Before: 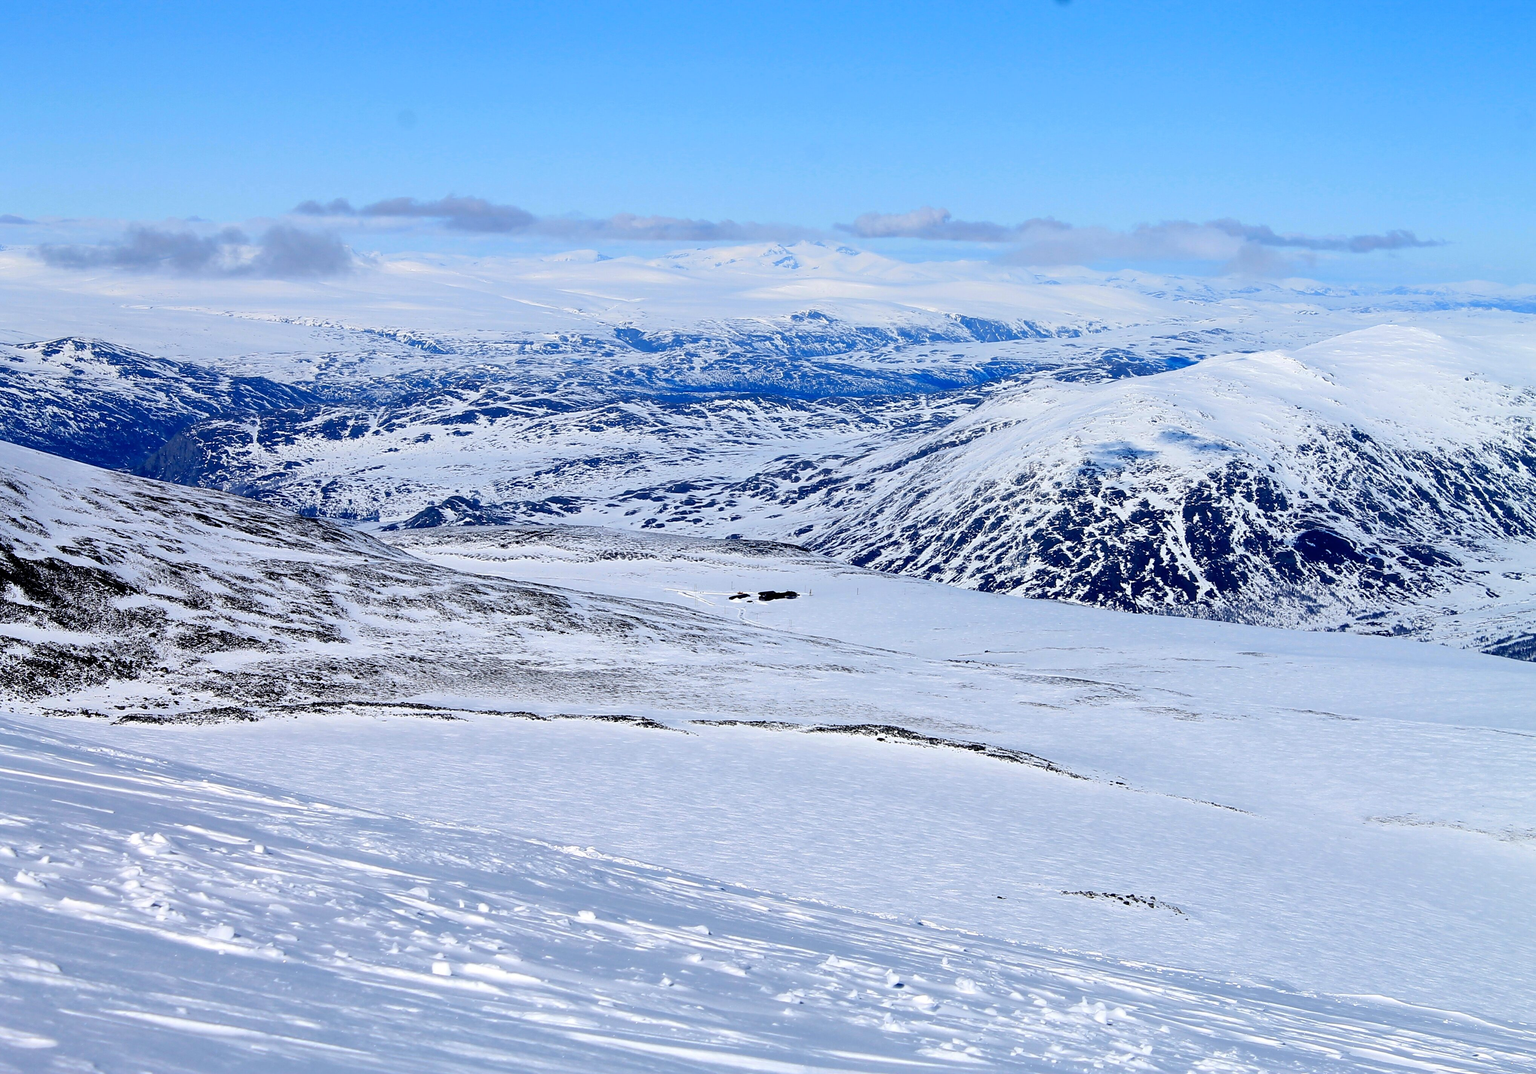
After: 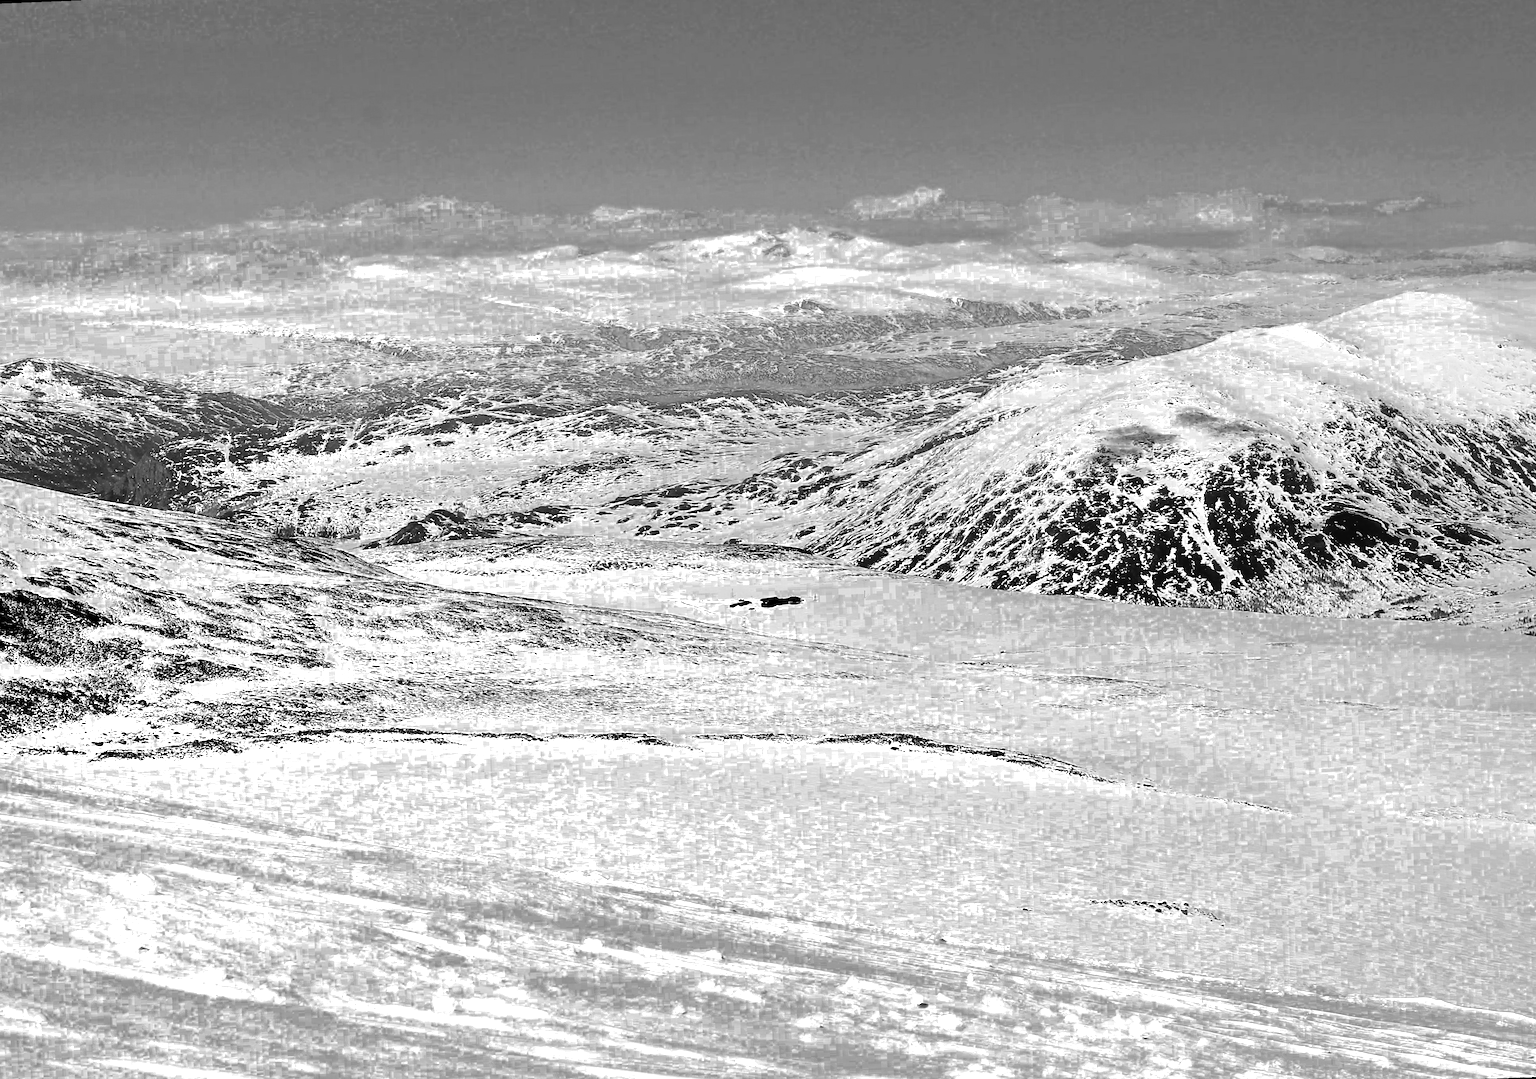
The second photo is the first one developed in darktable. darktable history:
tone equalizer: -8 EV -0.75 EV, -7 EV -0.7 EV, -6 EV -0.6 EV, -5 EV -0.4 EV, -3 EV 0.4 EV, -2 EV 0.6 EV, -1 EV 0.7 EV, +0 EV 0.75 EV, edges refinement/feathering 500, mask exposure compensation -1.57 EV, preserve details no
color zones: curves: ch0 [(0.002, 0.589) (0.107, 0.484) (0.146, 0.249) (0.217, 0.352) (0.309, 0.525) (0.39, 0.404) (0.455, 0.169) (0.597, 0.055) (0.724, 0.212) (0.775, 0.691) (0.869, 0.571) (1, 0.587)]; ch1 [(0, 0) (0.143, 0) (0.286, 0) (0.429, 0) (0.571, 0) (0.714, 0) (0.857, 0)]
rotate and perspective: rotation -2.12°, lens shift (vertical) 0.009, lens shift (horizontal) -0.008, automatic cropping original format, crop left 0.036, crop right 0.964, crop top 0.05, crop bottom 0.959
